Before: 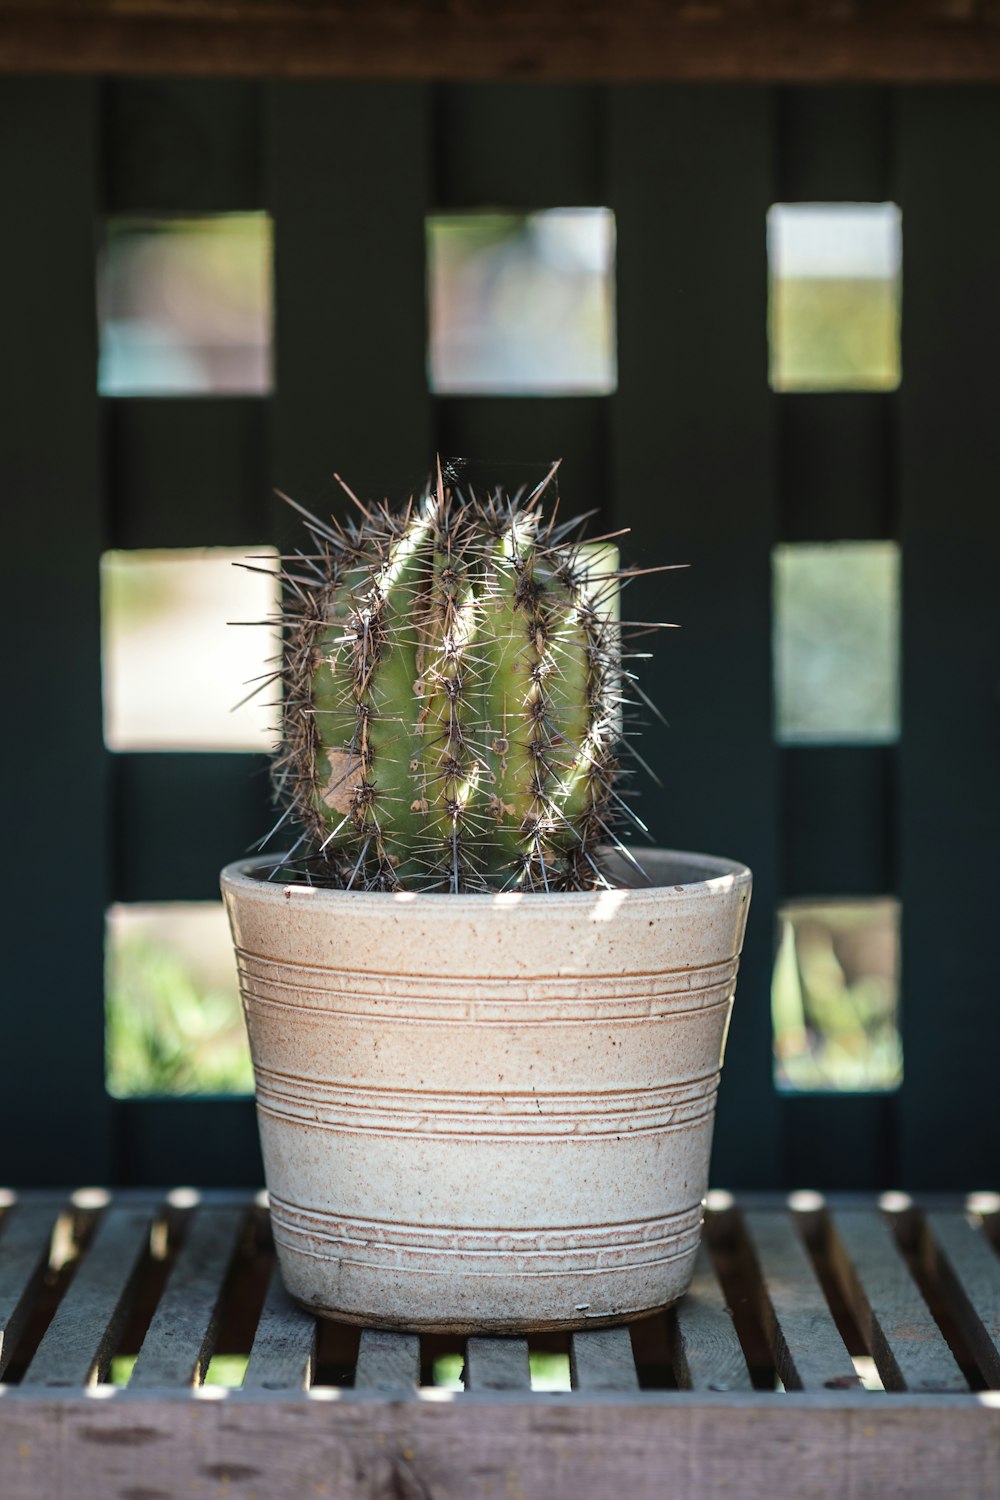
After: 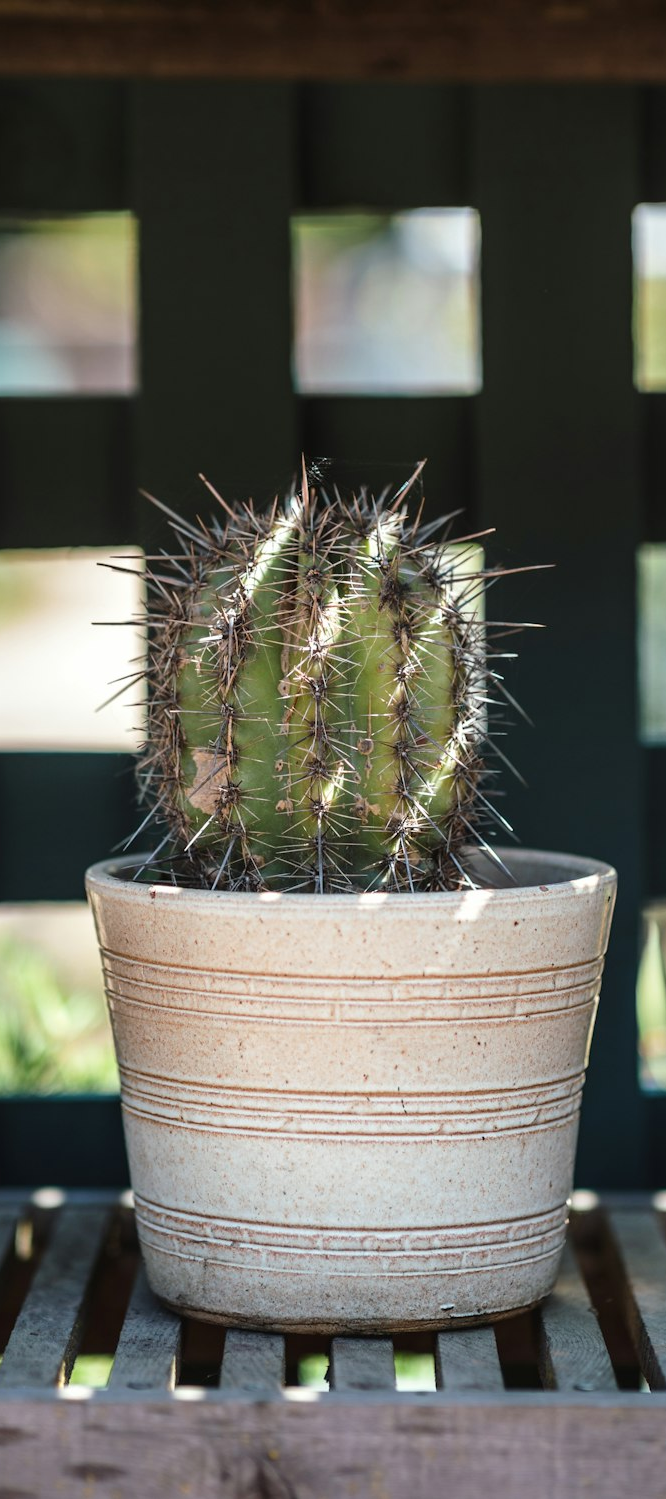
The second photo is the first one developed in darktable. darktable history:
crop and rotate: left 13.582%, right 19.8%
